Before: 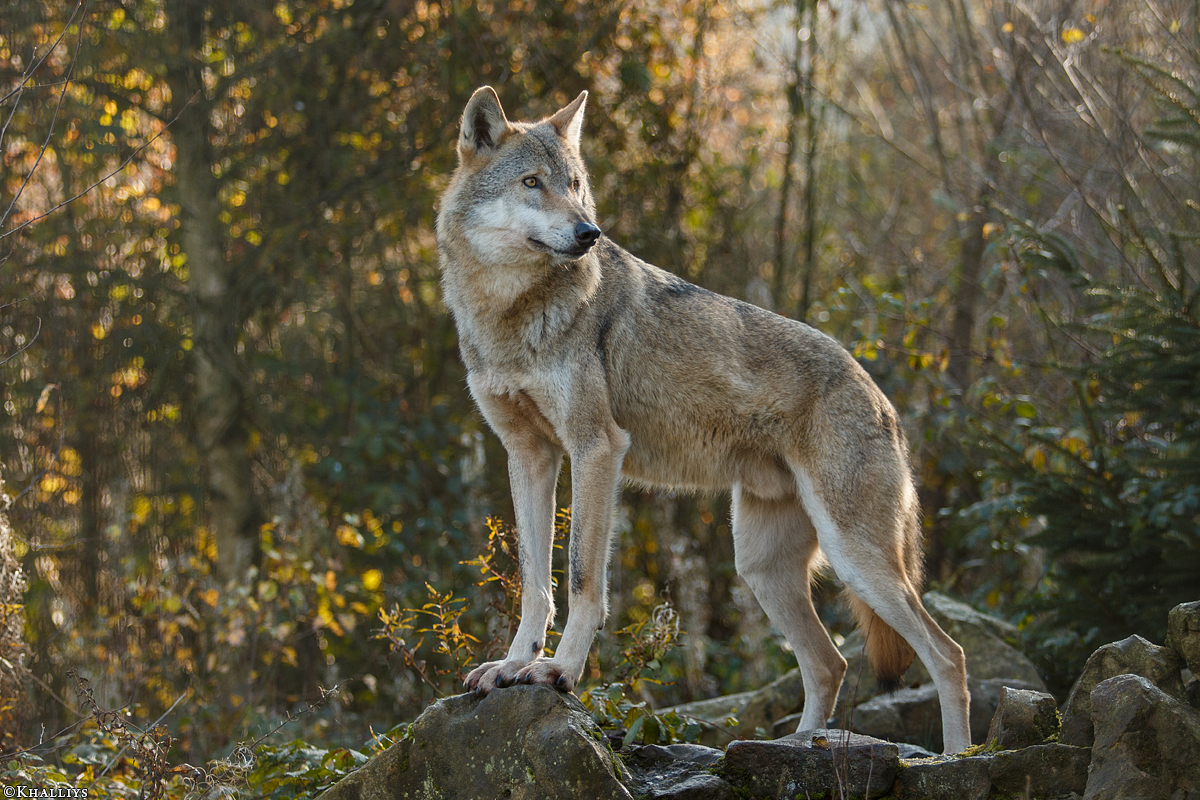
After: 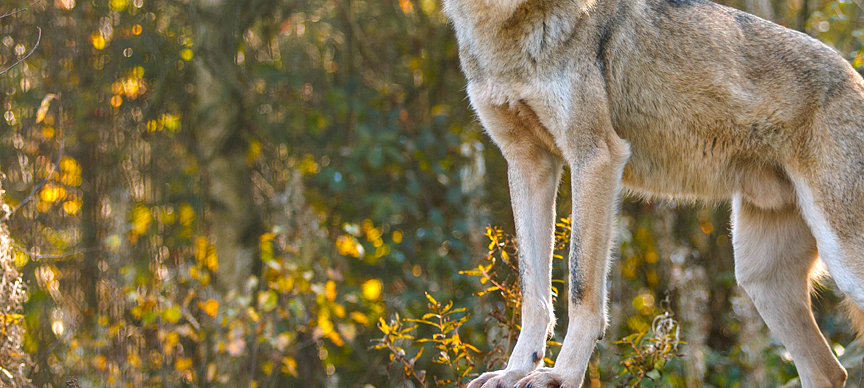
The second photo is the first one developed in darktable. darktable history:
exposure: compensate exposure bias true, compensate highlight preservation false
crop: top 36.273%, right 27.944%, bottom 15.137%
color balance rgb: highlights gain › chroma 1.512%, highlights gain › hue 308.67°, linear chroma grading › global chroma 15.313%, perceptual saturation grading › global saturation 0.545%, perceptual brilliance grading › mid-tones 10.719%, perceptual brilliance grading › shadows 14.357%, global vibrance 16.577%, saturation formula JzAzBz (2021)
tone equalizer: on, module defaults
